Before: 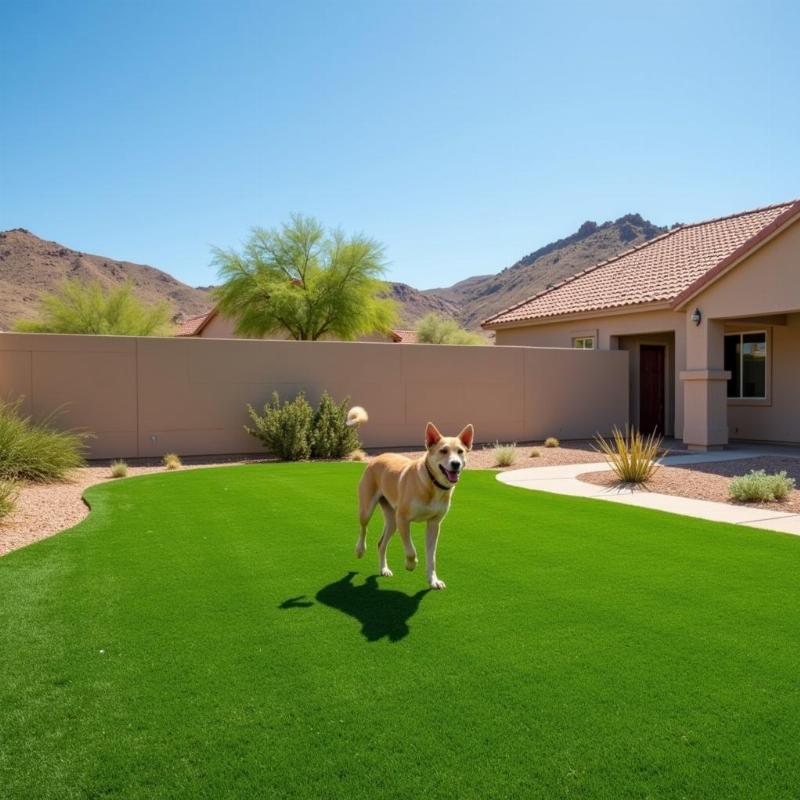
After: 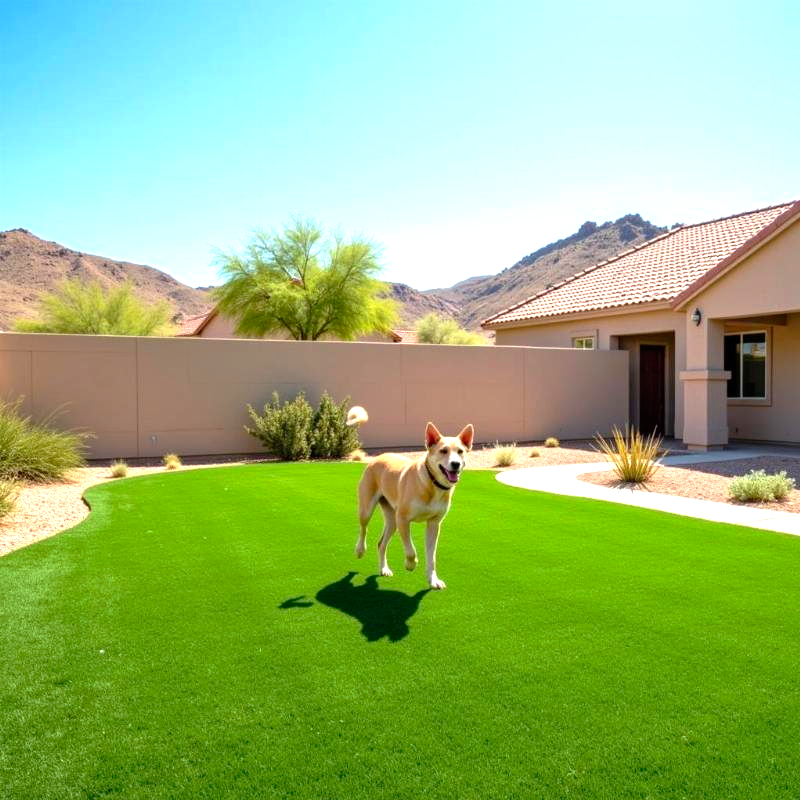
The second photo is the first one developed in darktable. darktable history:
exposure: black level correction 0, exposure 1 EV, compensate exposure bias true, compensate highlight preservation false
tone curve: curves: ch0 [(0, 0) (0.106, 0.041) (0.256, 0.197) (0.37, 0.336) (0.513, 0.481) (0.667, 0.629) (1, 1)]; ch1 [(0, 0) (0.502, 0.505) (0.553, 0.577) (1, 1)]; ch2 [(0, 0) (0.5, 0.495) (0.56, 0.544) (1, 1)], preserve colors none
